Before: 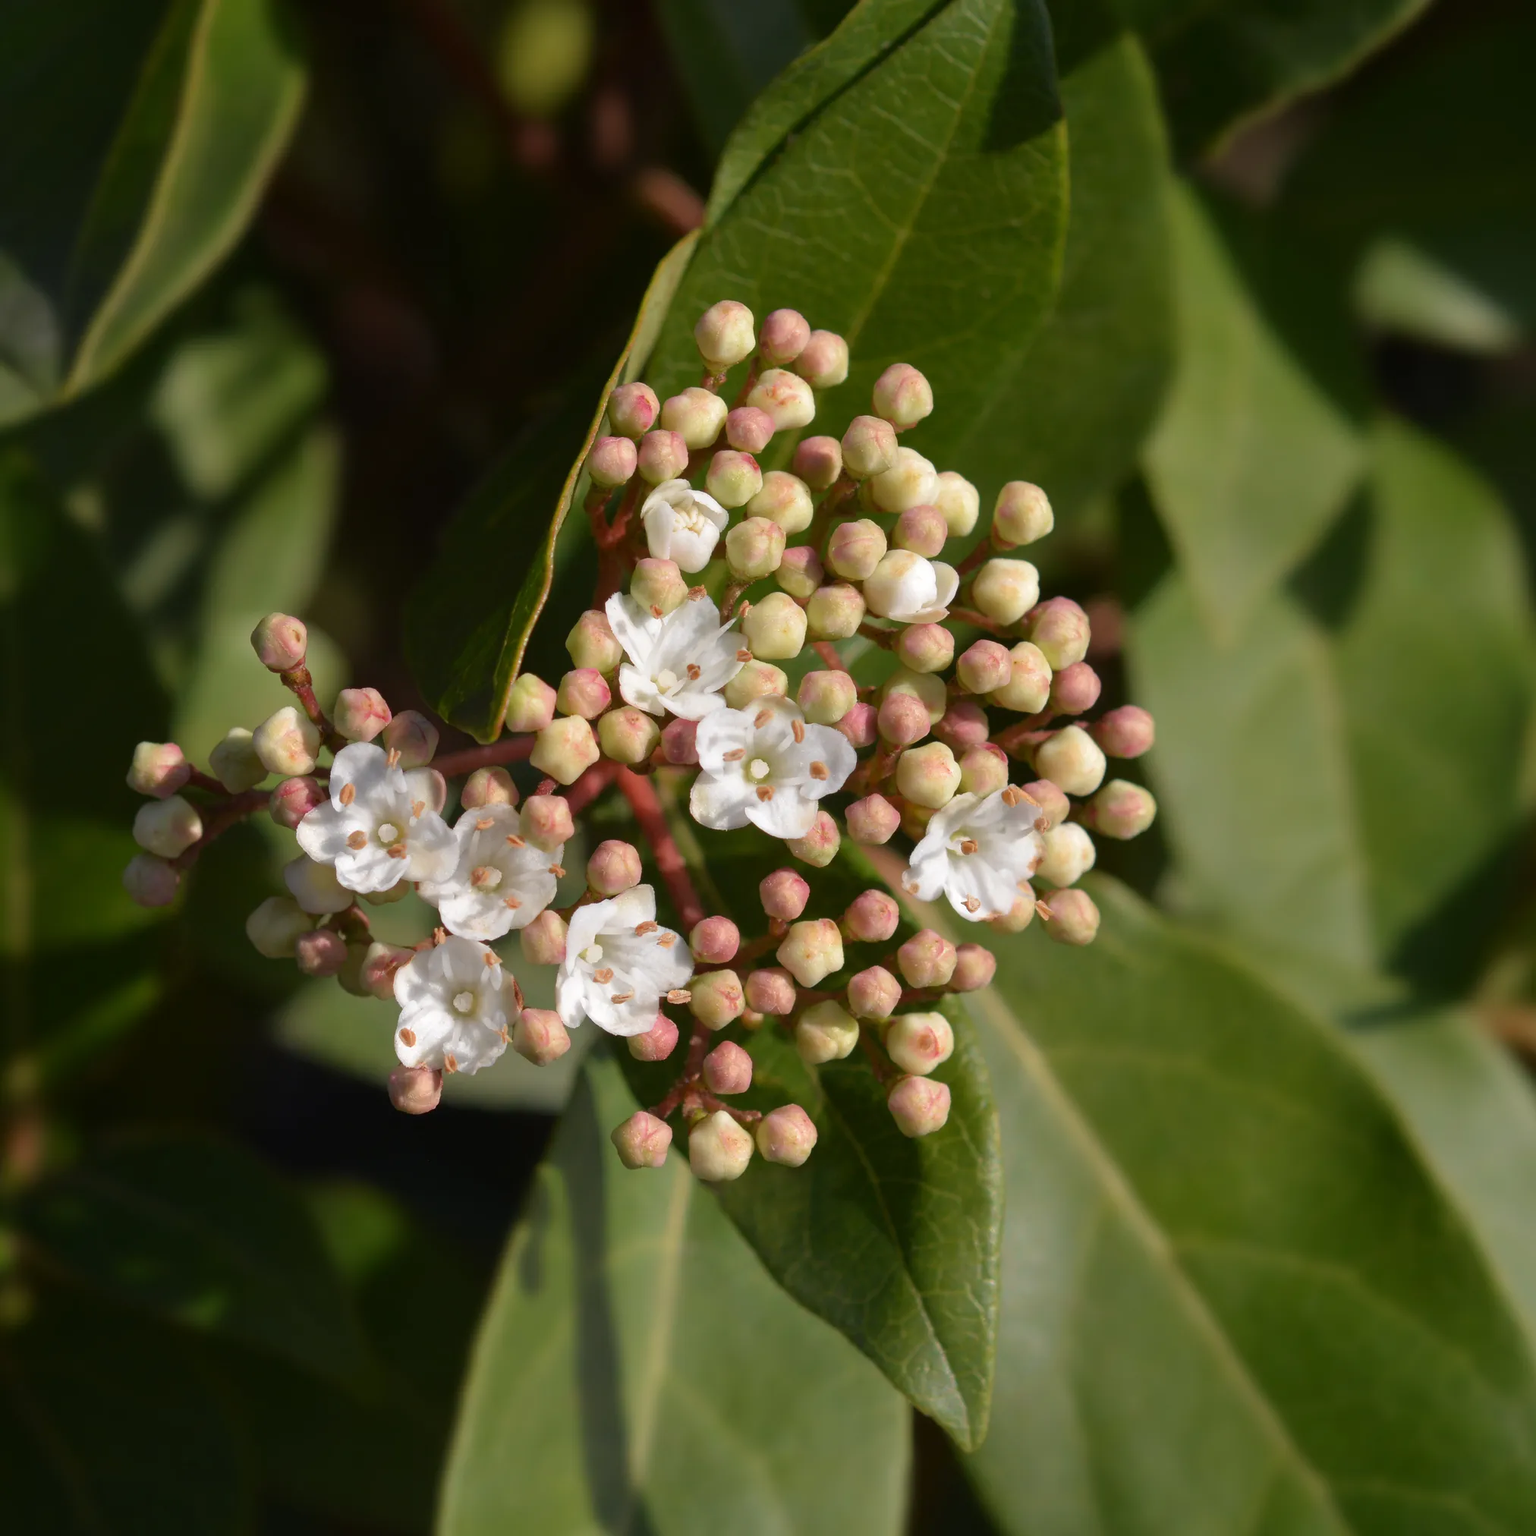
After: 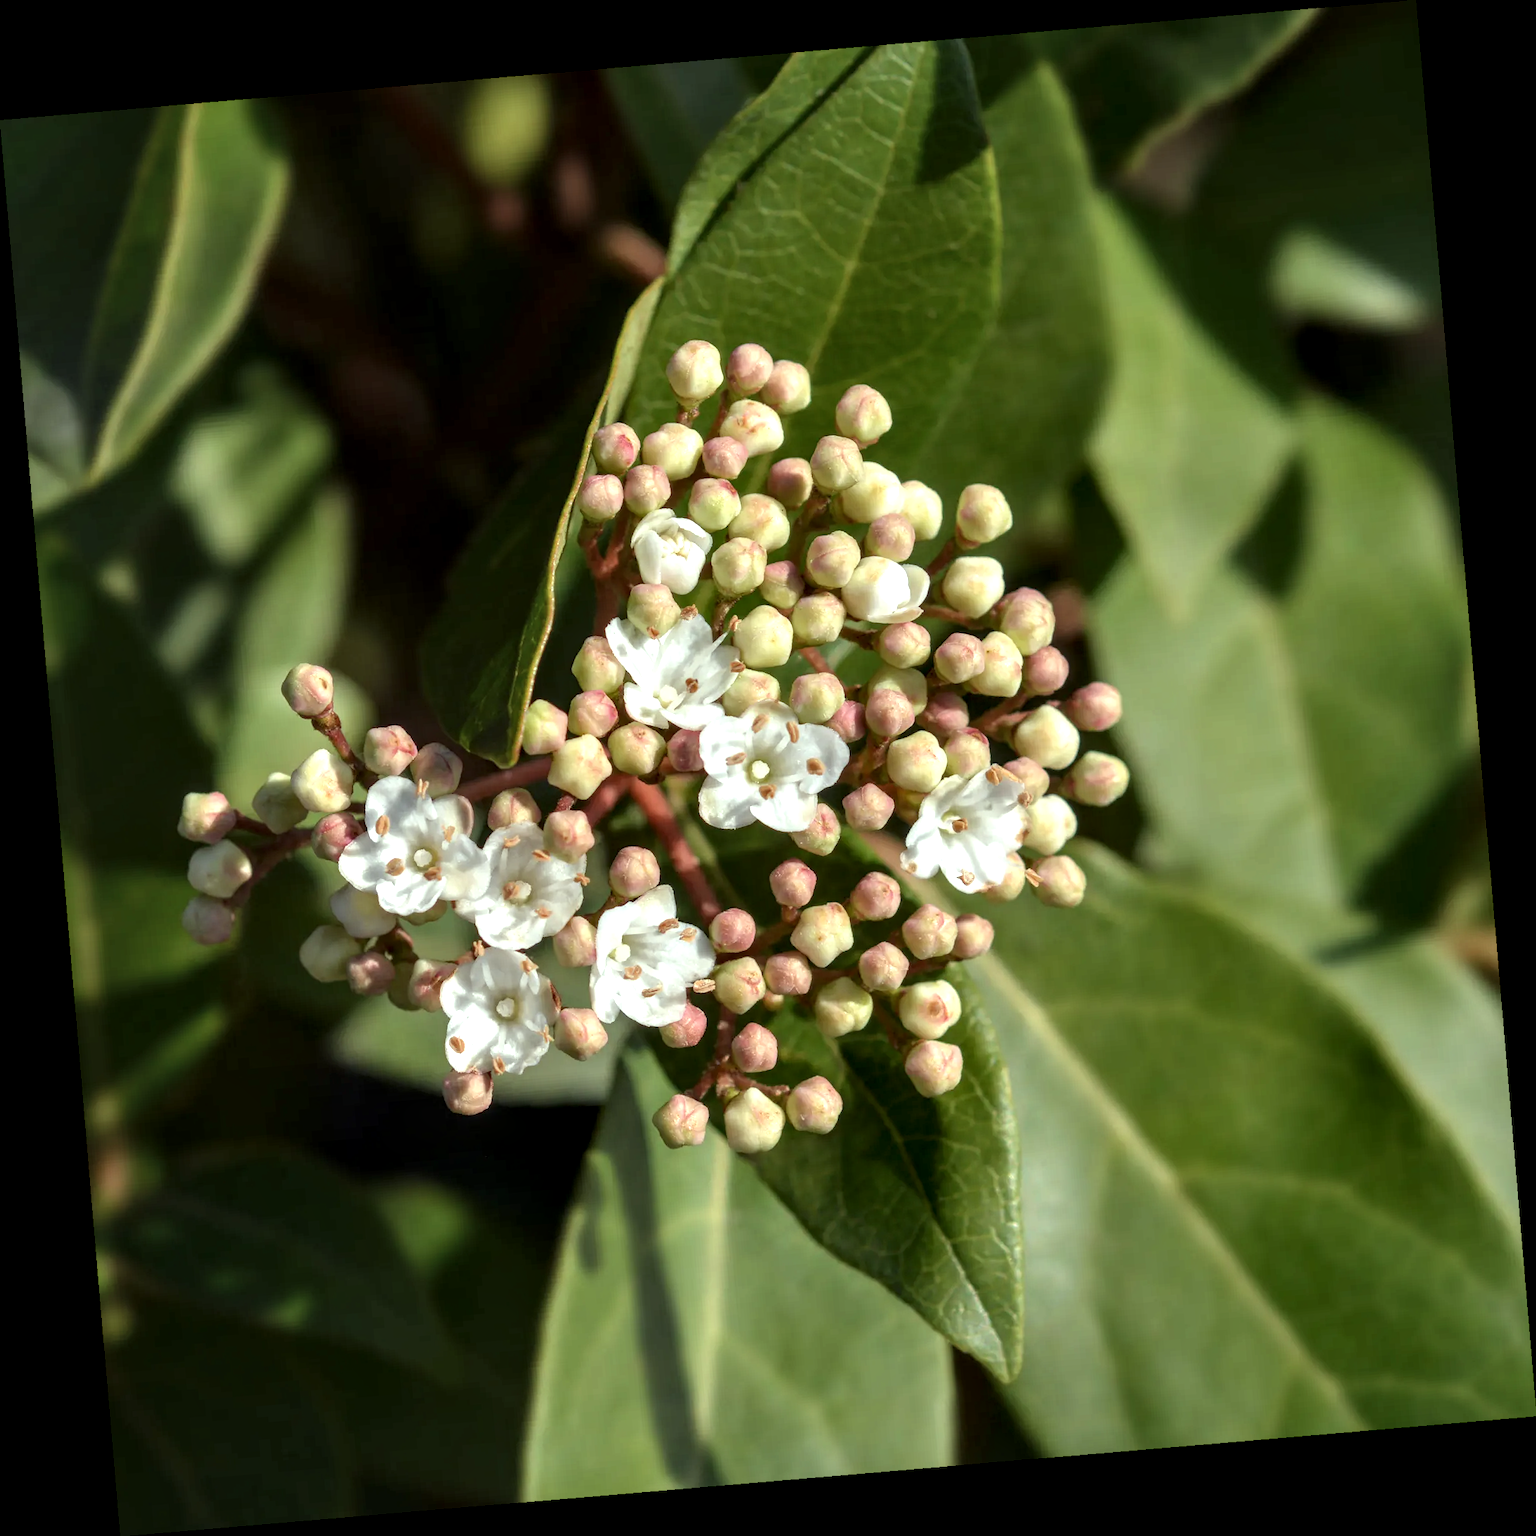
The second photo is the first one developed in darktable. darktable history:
rotate and perspective: rotation -4.86°, automatic cropping off
local contrast: highlights 65%, shadows 54%, detail 169%, midtone range 0.514
color correction: highlights a* -8, highlights b* 3.1
